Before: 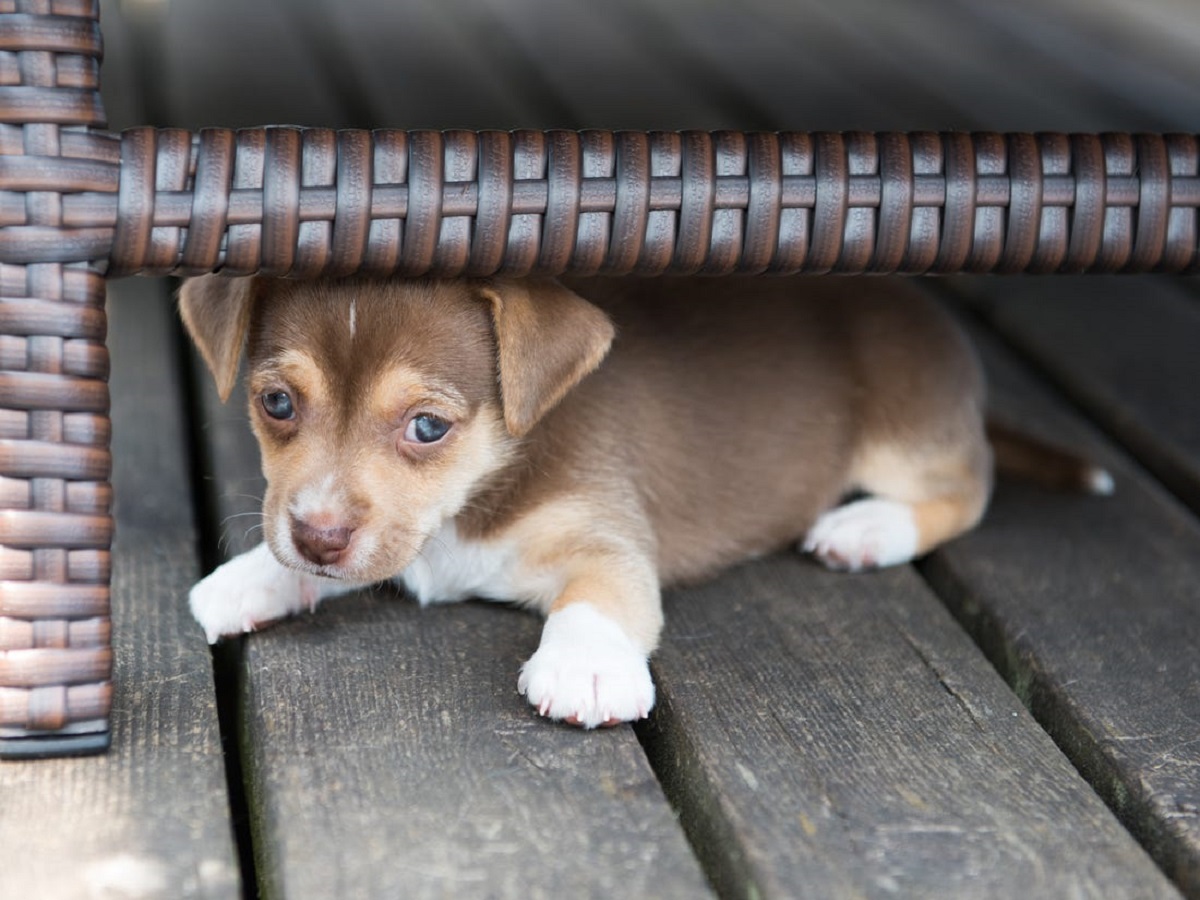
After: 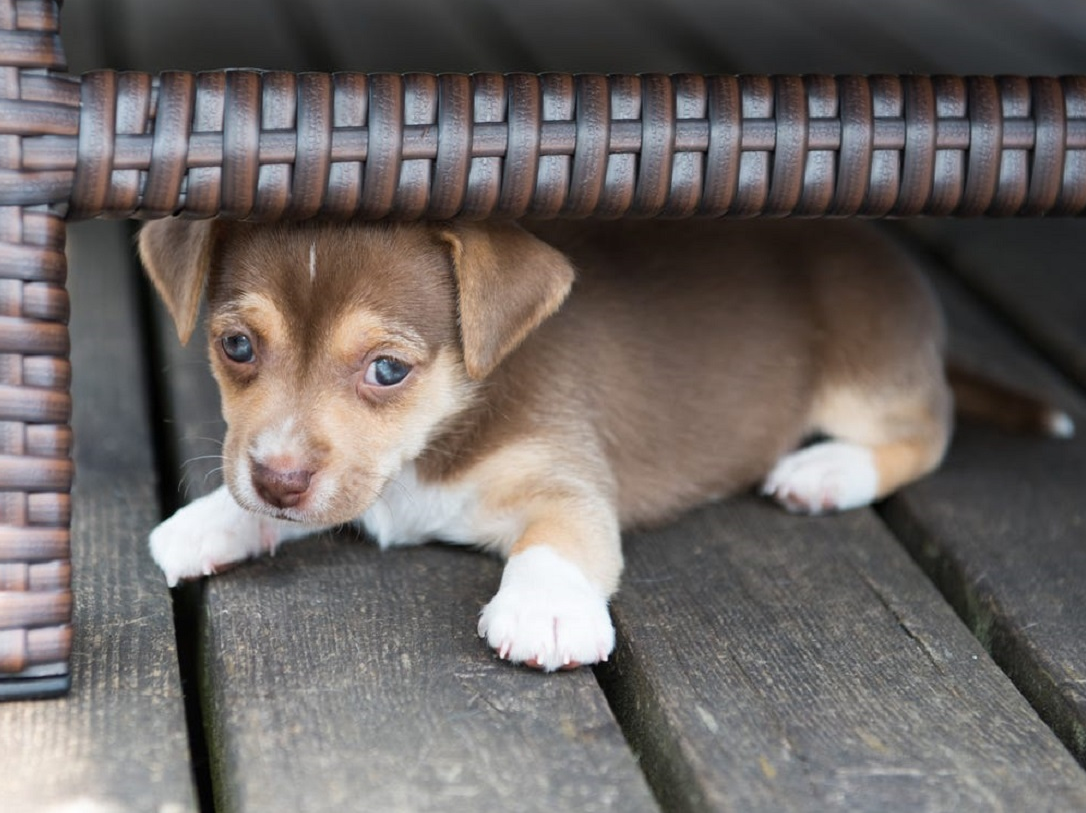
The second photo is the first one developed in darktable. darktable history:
crop: left 3.367%, top 6.361%, right 6.082%, bottom 3.208%
